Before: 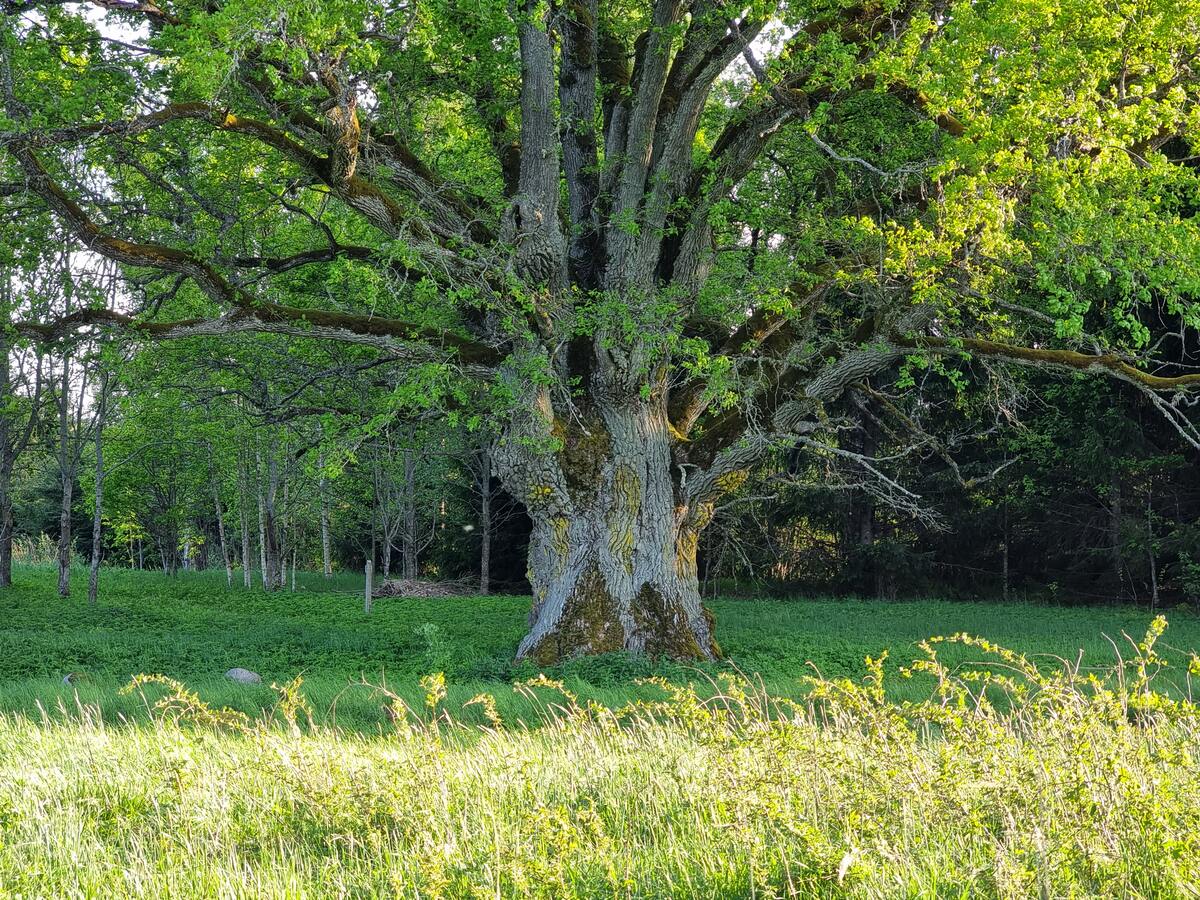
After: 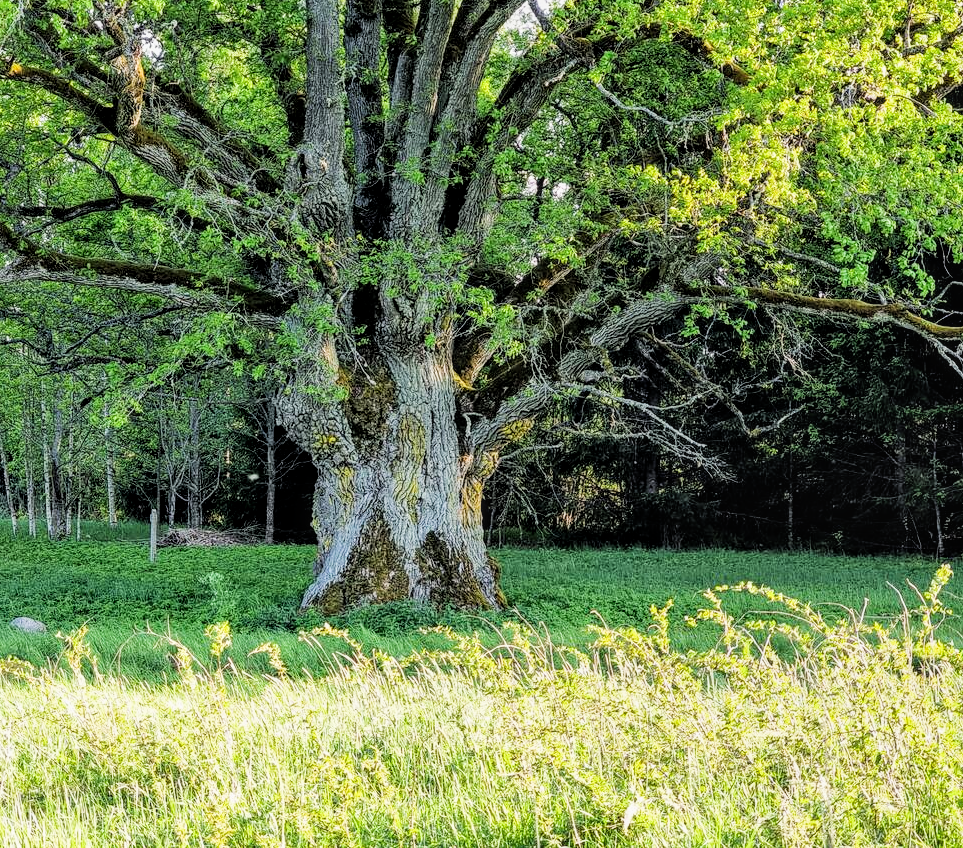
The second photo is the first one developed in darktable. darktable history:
filmic rgb: black relative exposure -5 EV, hardness 2.88, contrast 1.3, highlights saturation mix -30%
local contrast: on, module defaults
crop and rotate: left 17.959%, top 5.771%, right 1.742%
exposure: black level correction 0, exposure 0.7 EV, compensate exposure bias true, compensate highlight preservation false
